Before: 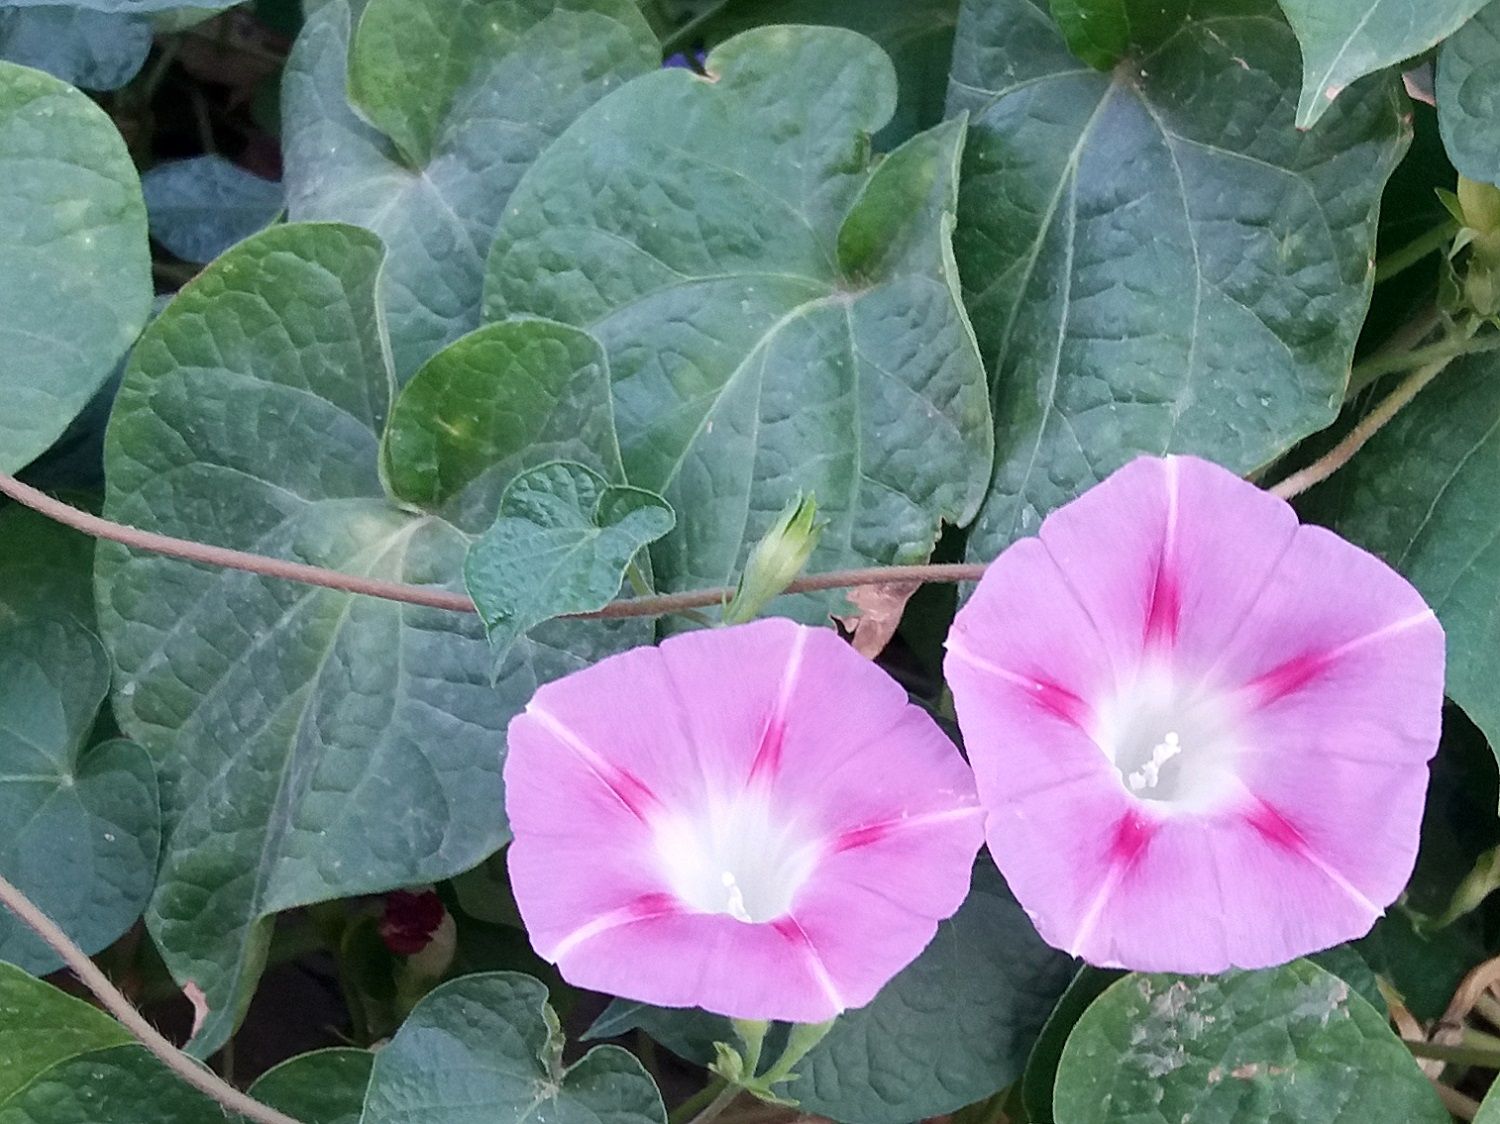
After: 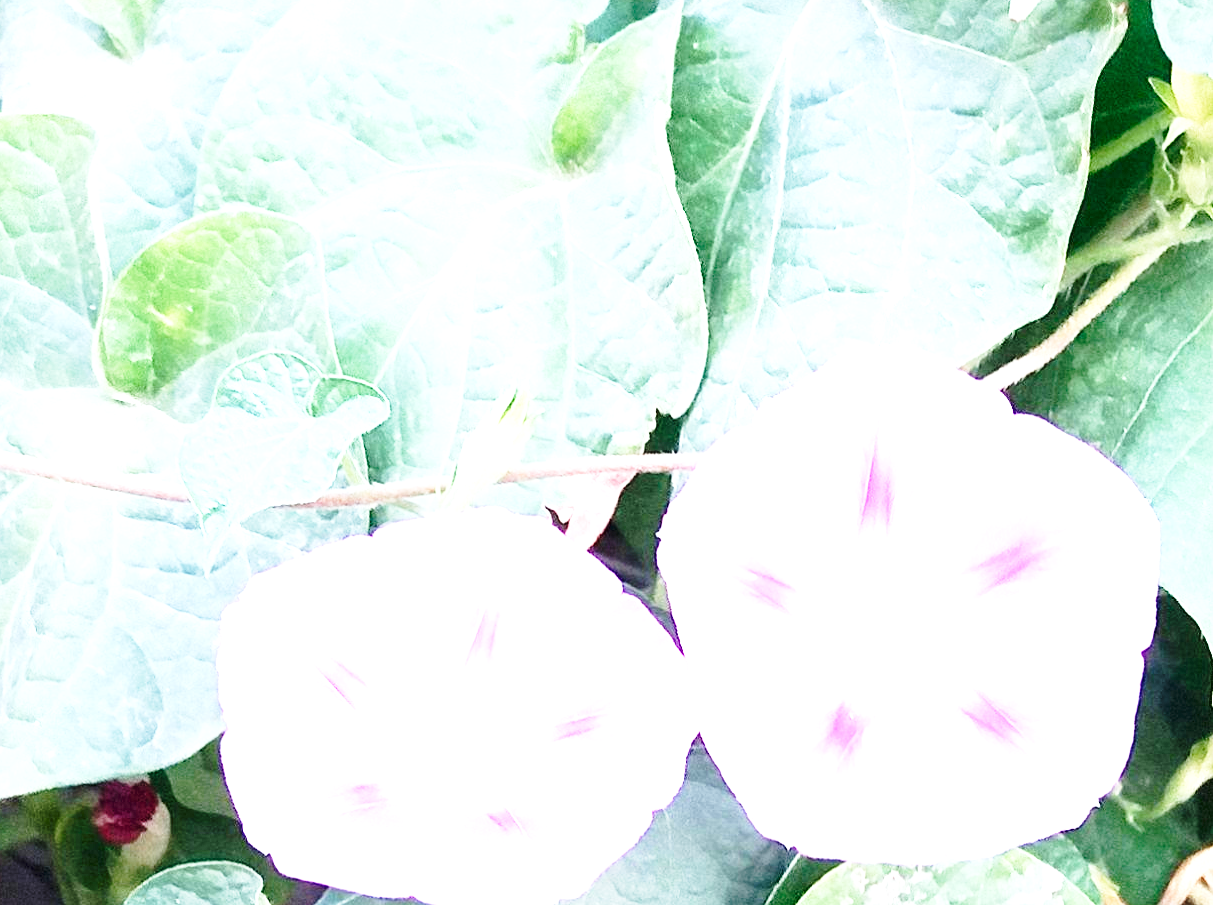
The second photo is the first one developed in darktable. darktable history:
base curve: curves: ch0 [(0, 0) (0.028, 0.03) (0.121, 0.232) (0.46, 0.748) (0.859, 0.968) (1, 1)], preserve colors none
exposure: black level correction 0, exposure 2.11 EV, compensate highlight preservation false
crop: left 19.13%, top 9.856%, right 0%, bottom 9.572%
